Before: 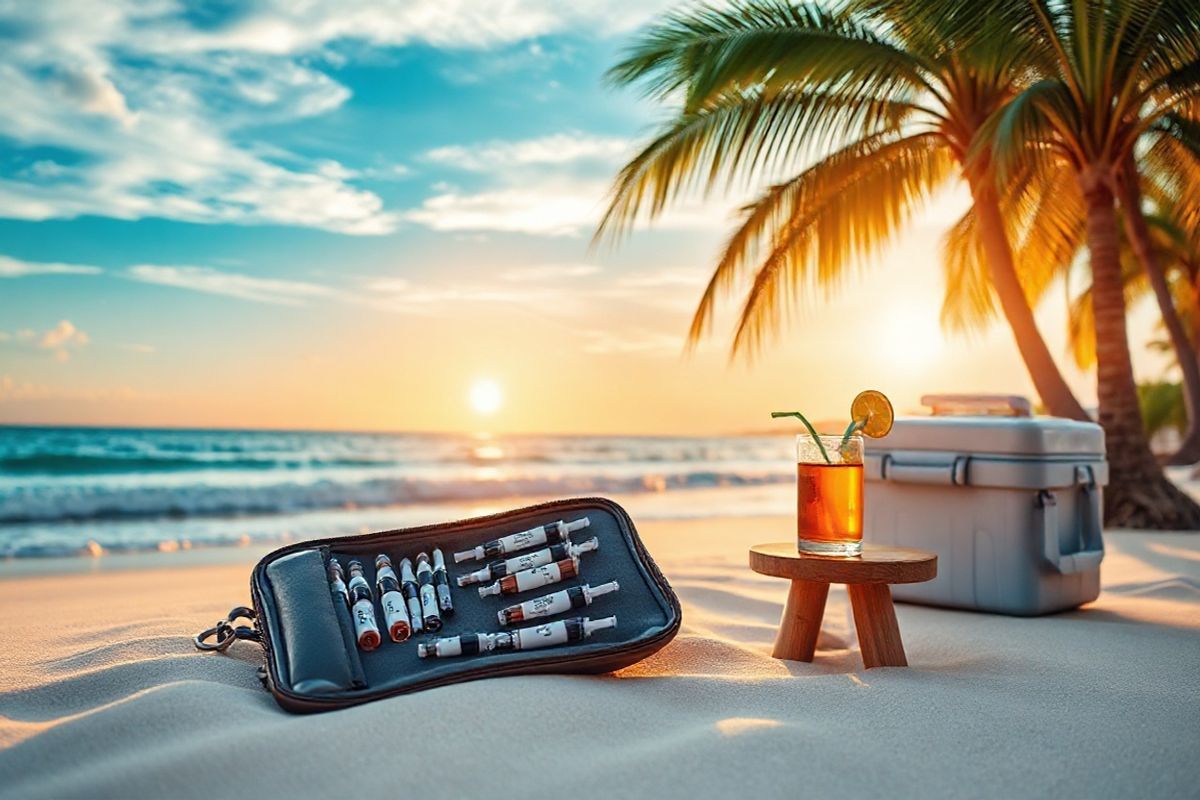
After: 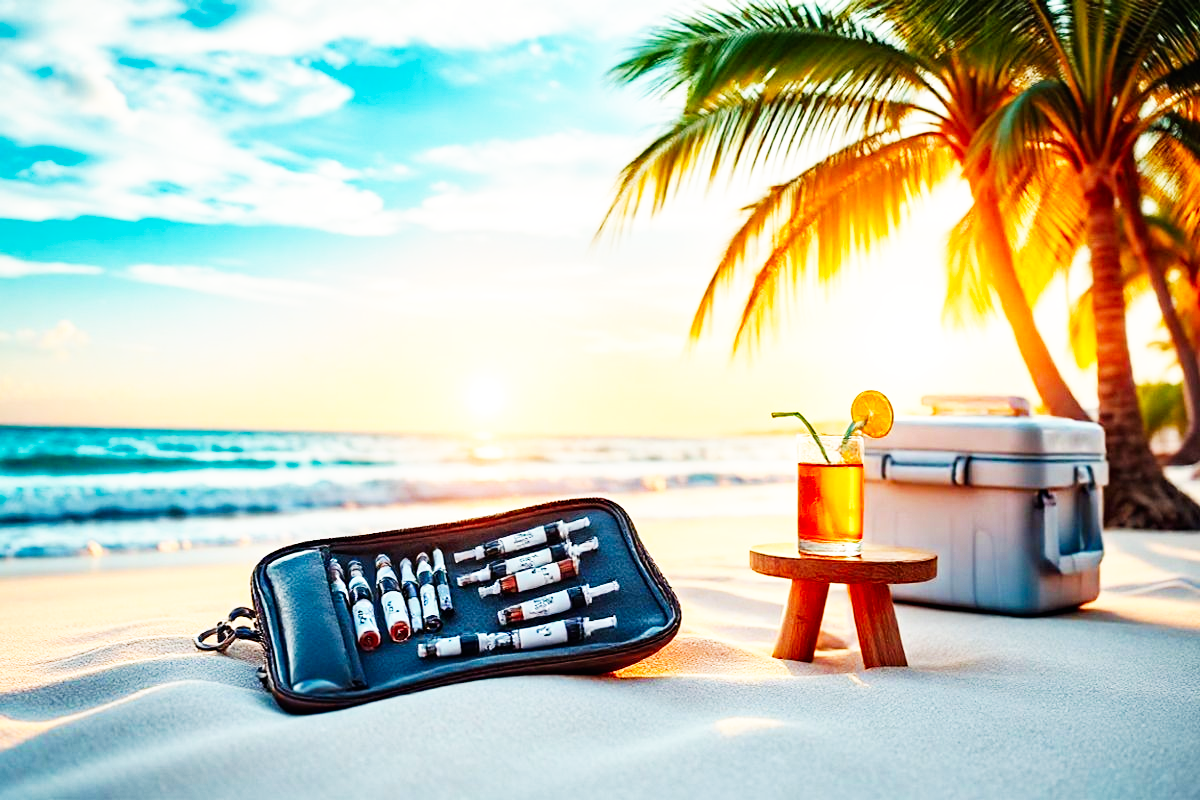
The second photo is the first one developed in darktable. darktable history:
haze removal: compatibility mode true, adaptive false
base curve: curves: ch0 [(0, 0) (0.007, 0.004) (0.027, 0.03) (0.046, 0.07) (0.207, 0.54) (0.442, 0.872) (0.673, 0.972) (1, 1)], preserve colors none
